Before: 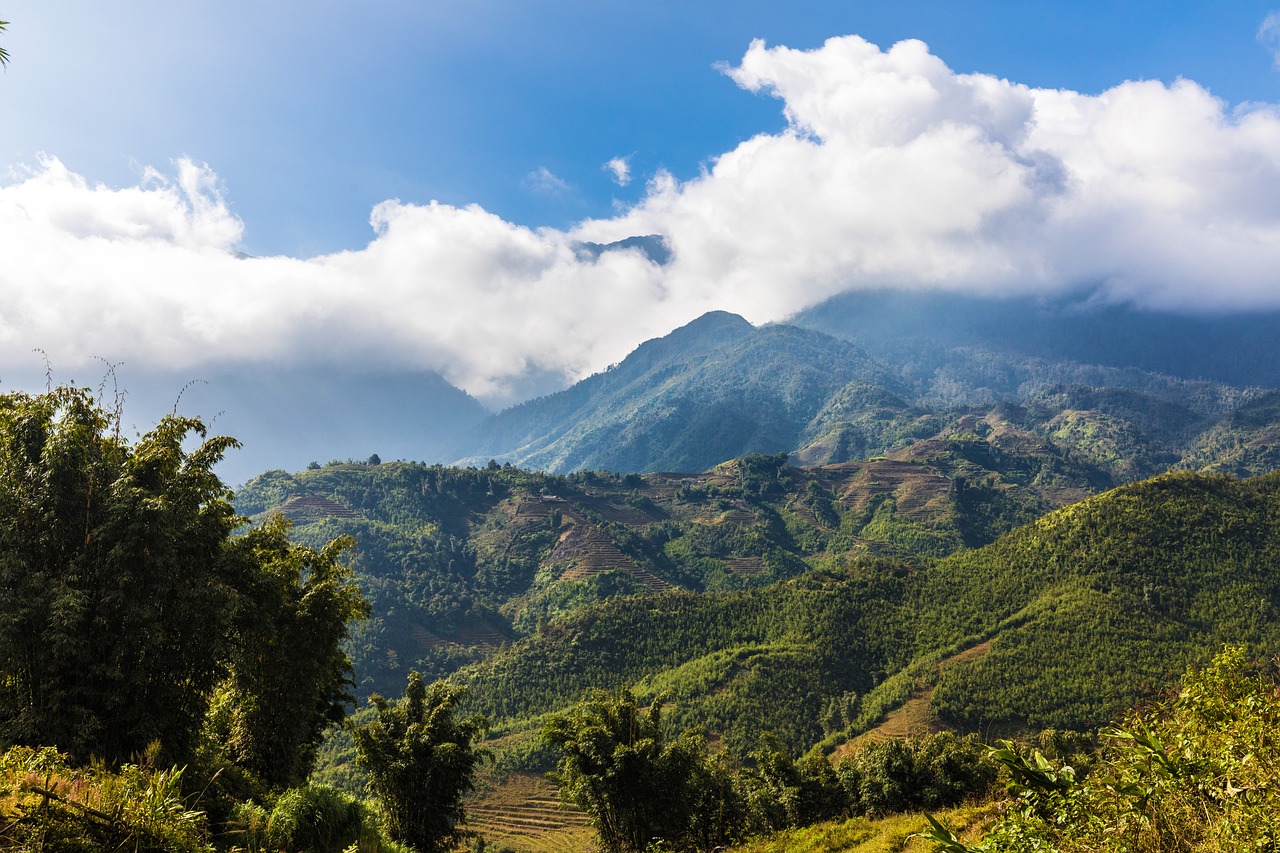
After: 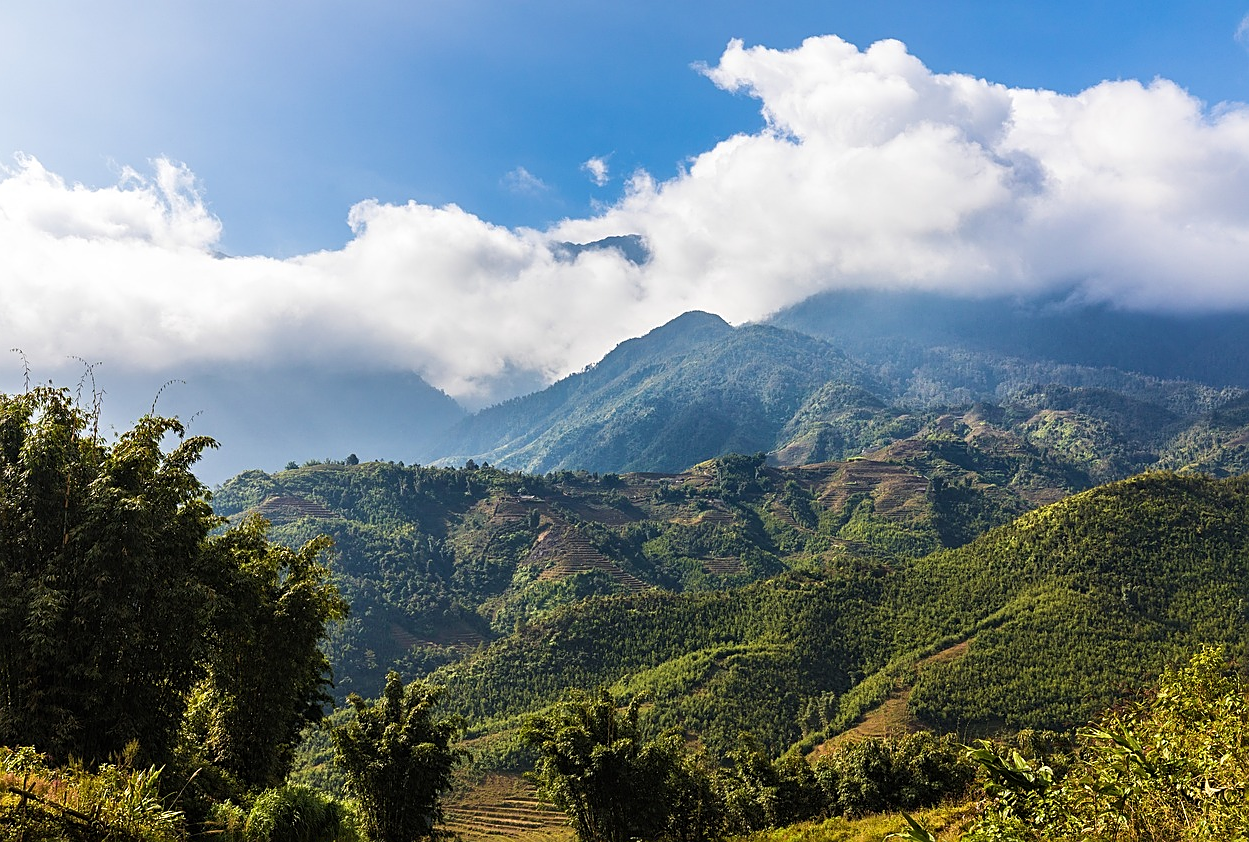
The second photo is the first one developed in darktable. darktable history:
sharpen: on, module defaults
crop and rotate: left 1.774%, right 0.633%, bottom 1.28%
